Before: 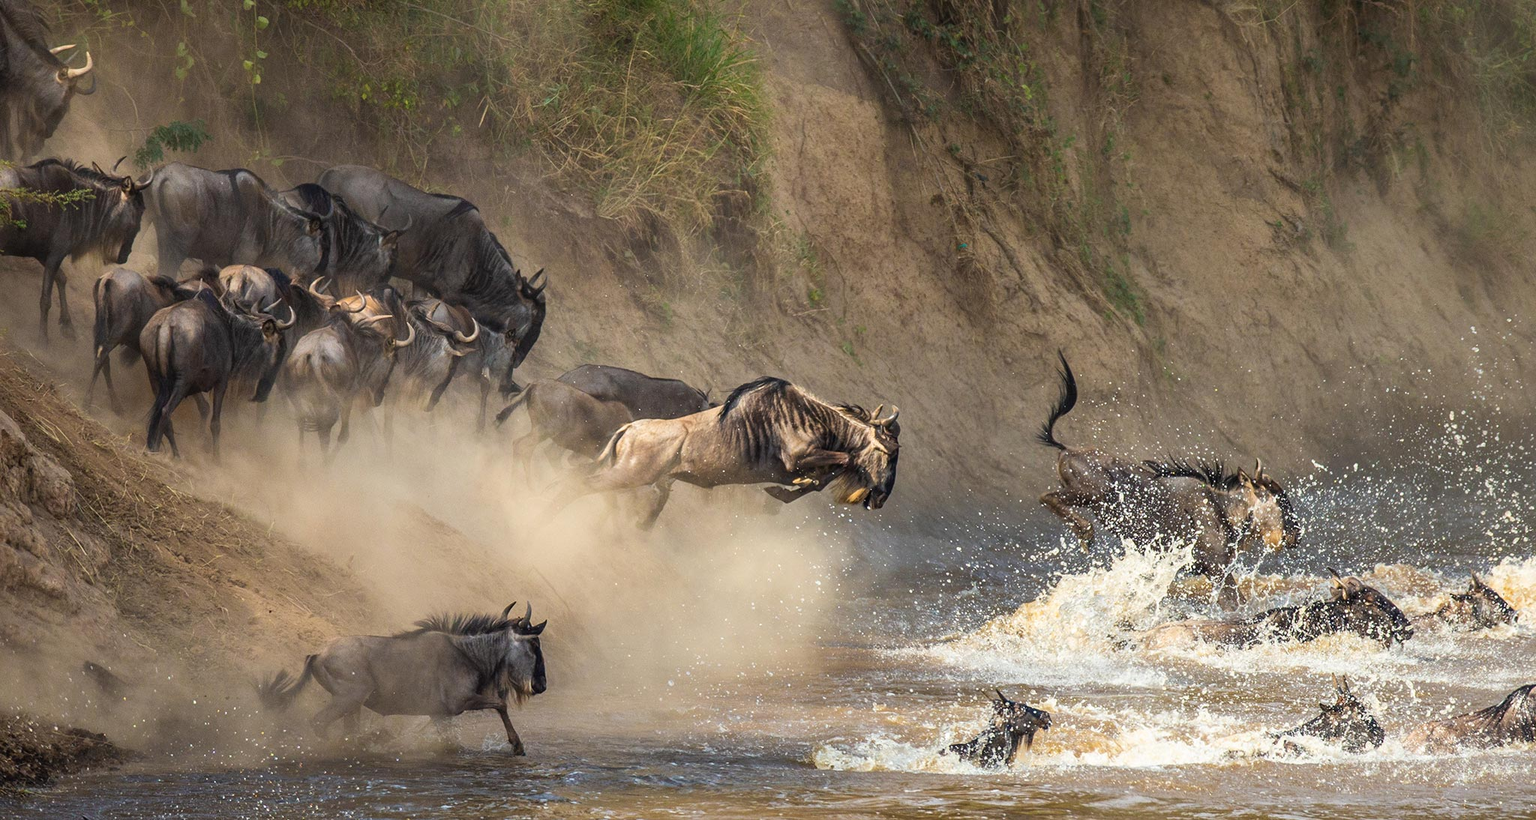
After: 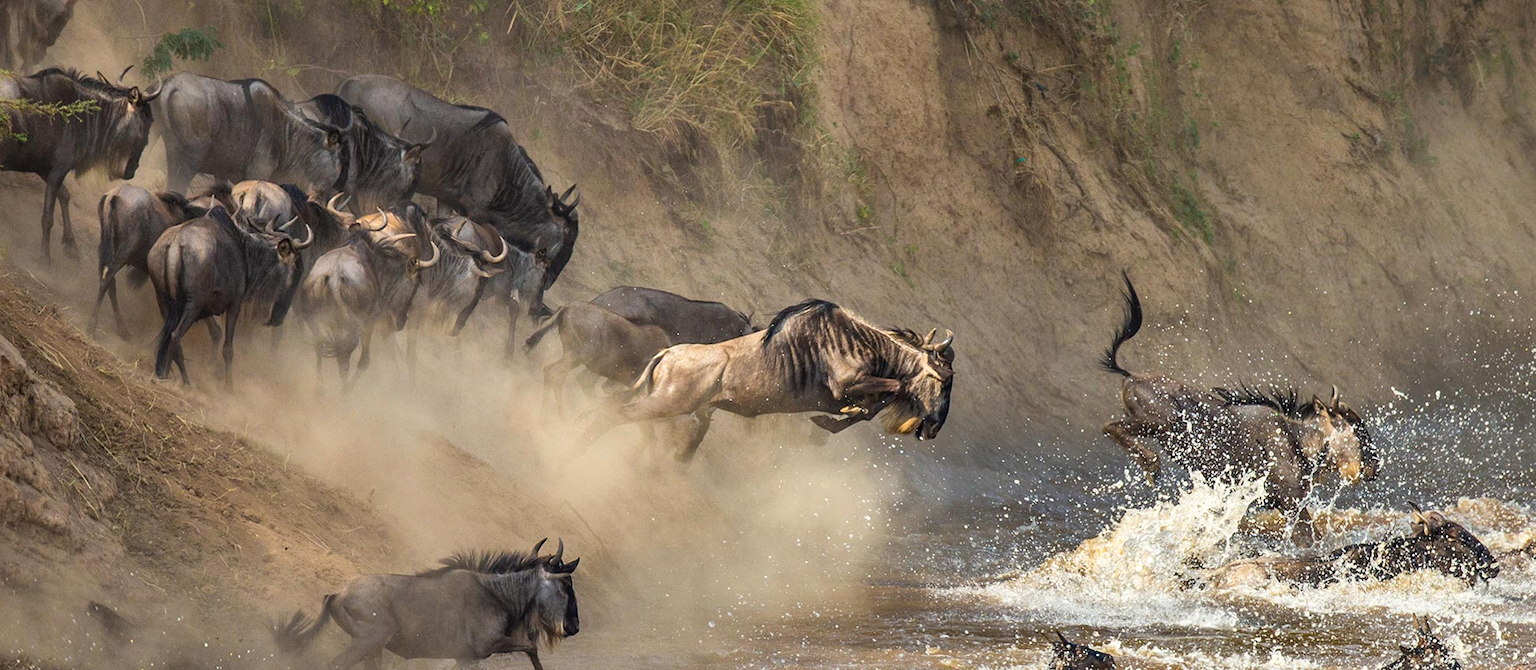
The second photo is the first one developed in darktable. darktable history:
shadows and highlights: white point adjustment 0.1, highlights -70, soften with gaussian
crop and rotate: angle 0.03°, top 11.643%, right 5.651%, bottom 11.189%
levels: levels [0, 0.492, 0.984]
